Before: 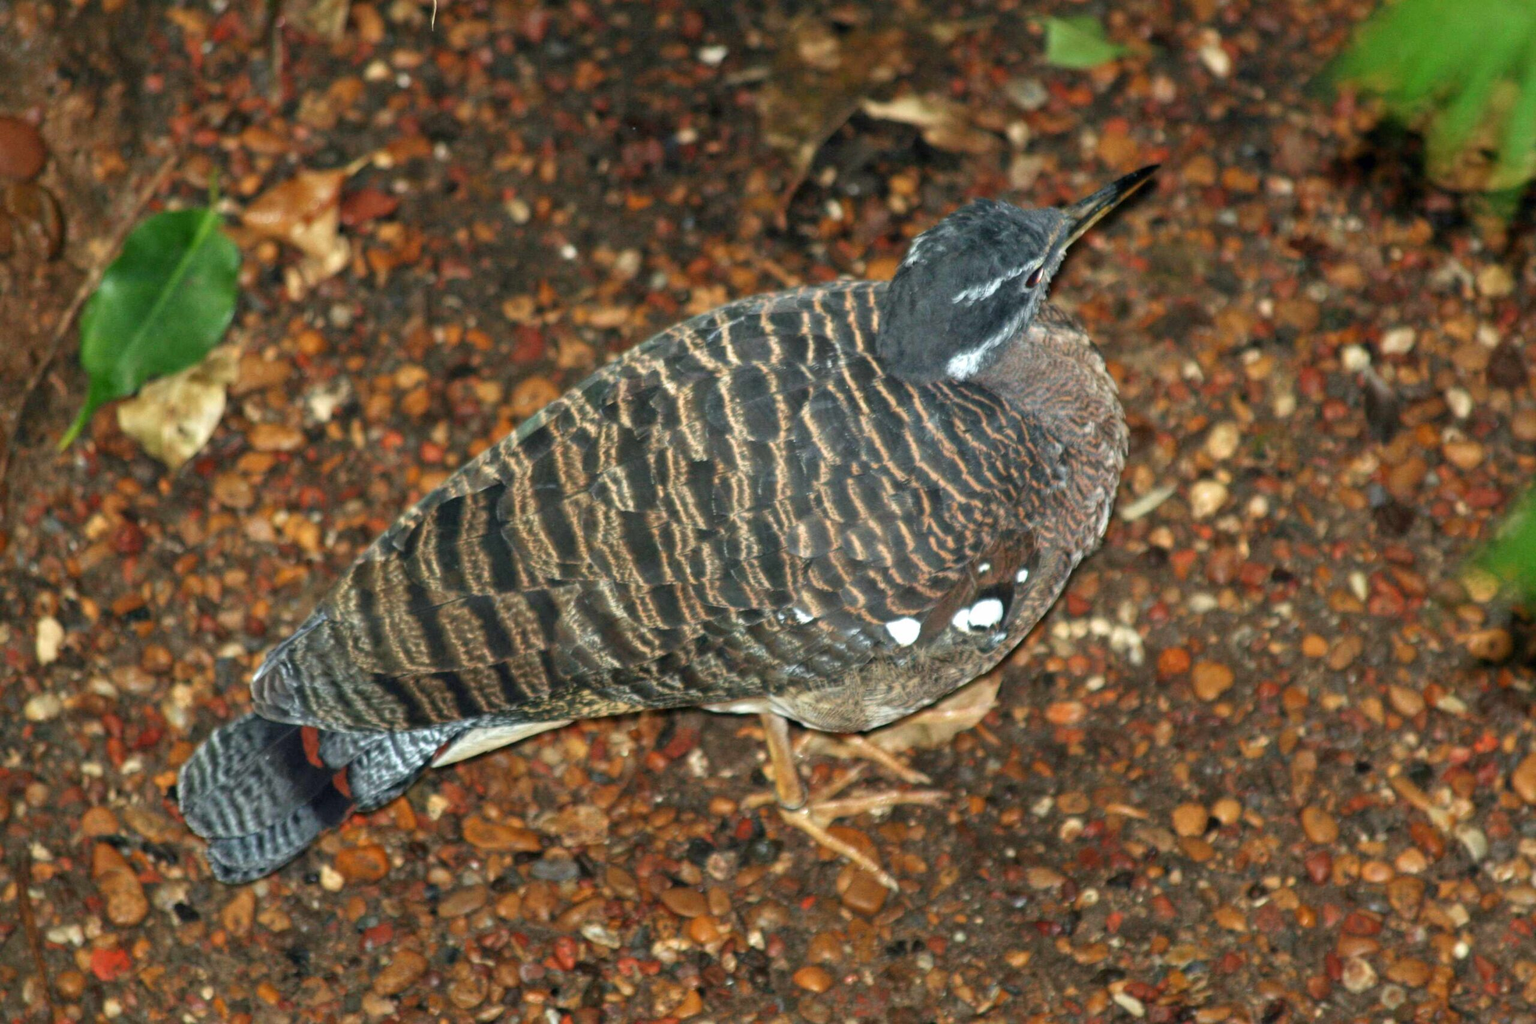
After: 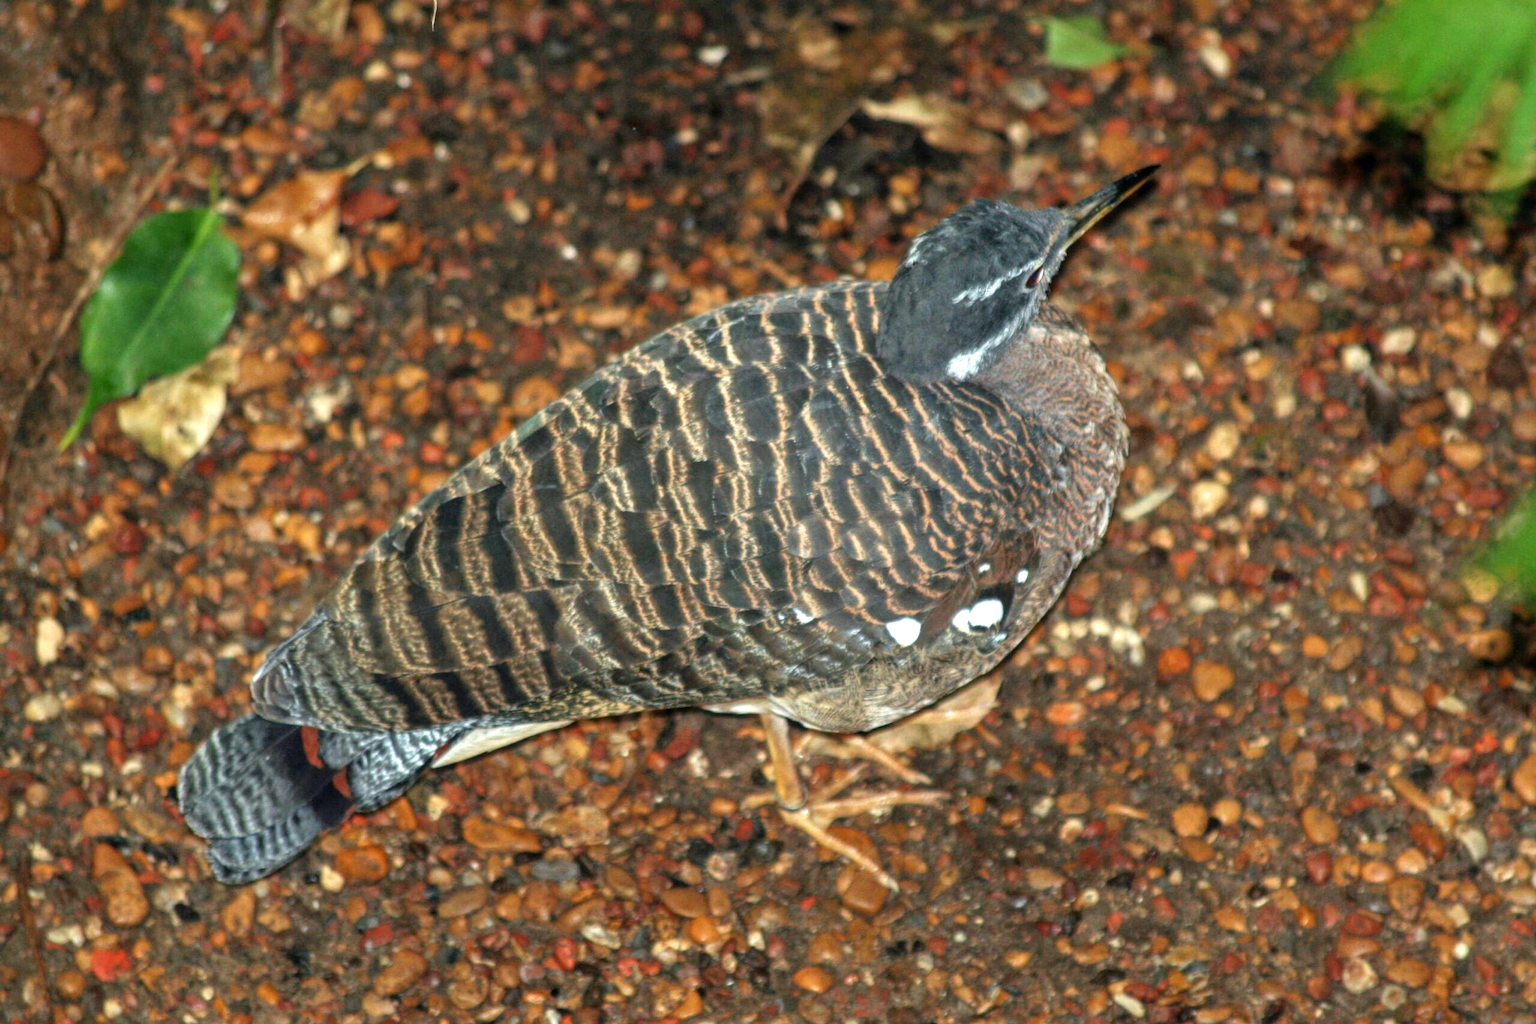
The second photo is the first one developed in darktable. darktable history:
tone equalizer: -8 EV -0.378 EV, -7 EV -0.422 EV, -6 EV -0.368 EV, -5 EV -0.256 EV, -3 EV 0.246 EV, -2 EV 0.313 EV, -1 EV 0.385 EV, +0 EV 0.401 EV
local contrast: detail 110%
